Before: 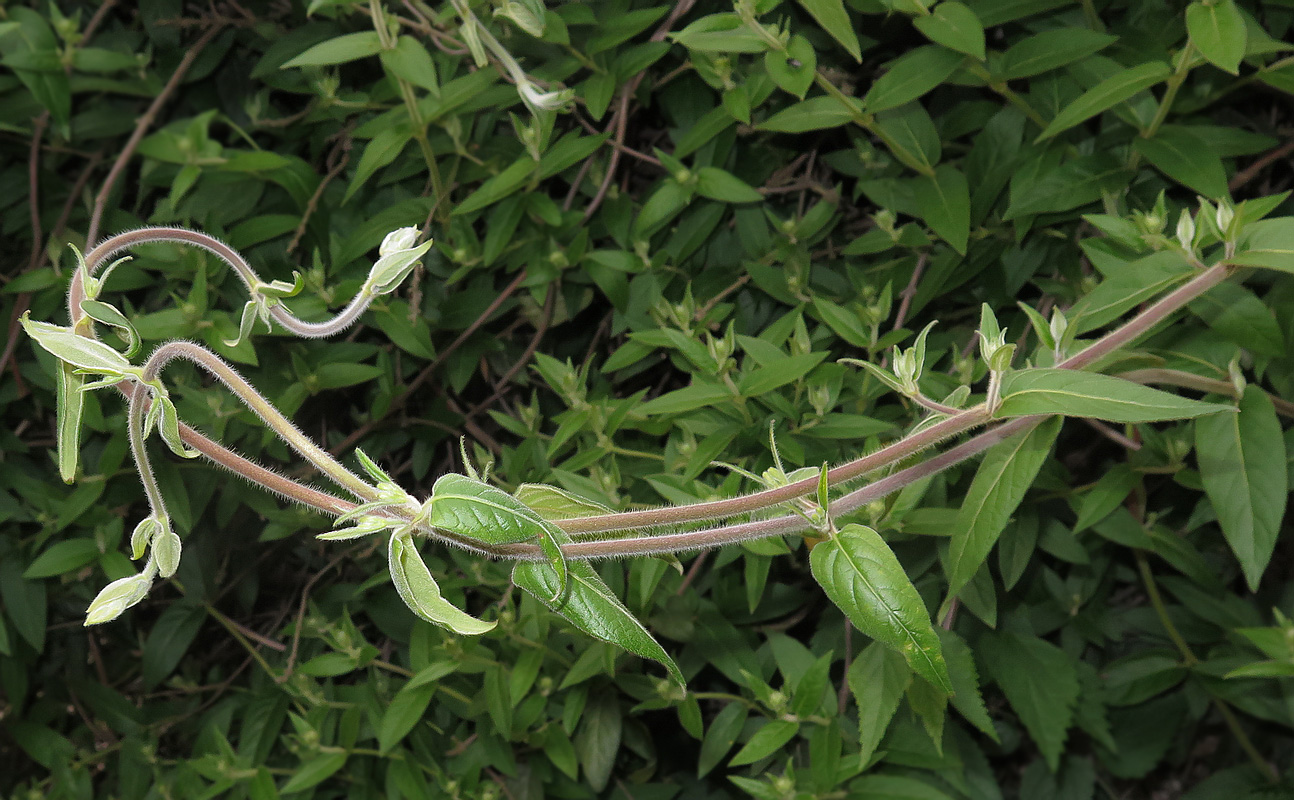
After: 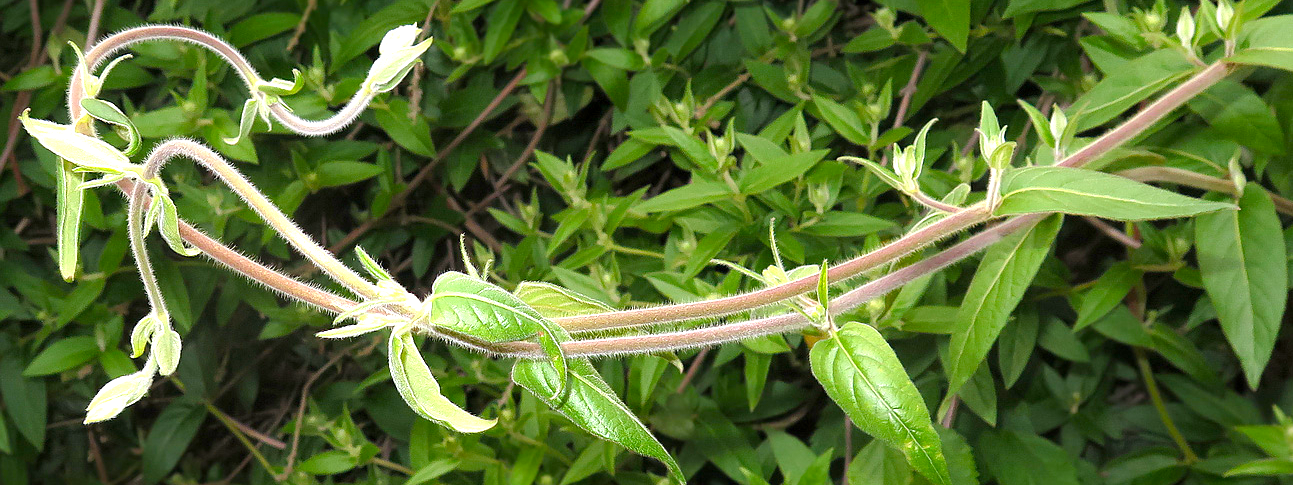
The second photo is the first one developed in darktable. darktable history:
crop and rotate: top 25.365%, bottom 13.956%
exposure: black level correction 0.001, exposure 1.049 EV, compensate highlight preservation false
color balance rgb: linear chroma grading › shadows -8.383%, linear chroma grading › global chroma 9.976%, perceptual saturation grading › global saturation 20%, perceptual saturation grading › highlights -24.784%, perceptual saturation grading › shadows 25.499%
